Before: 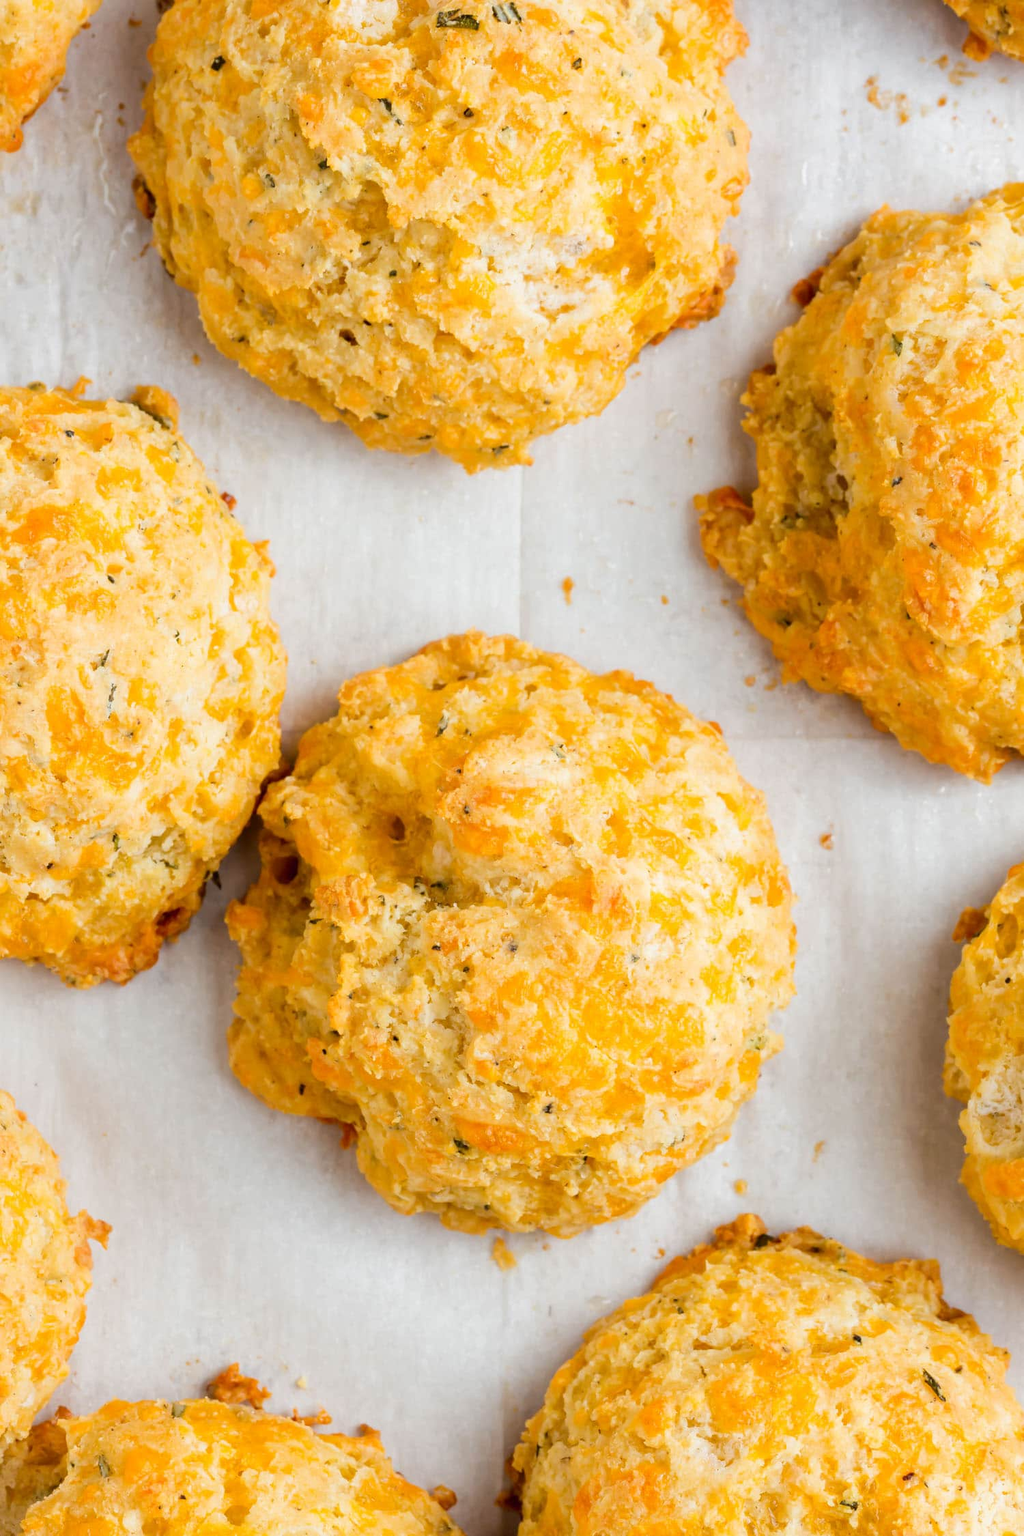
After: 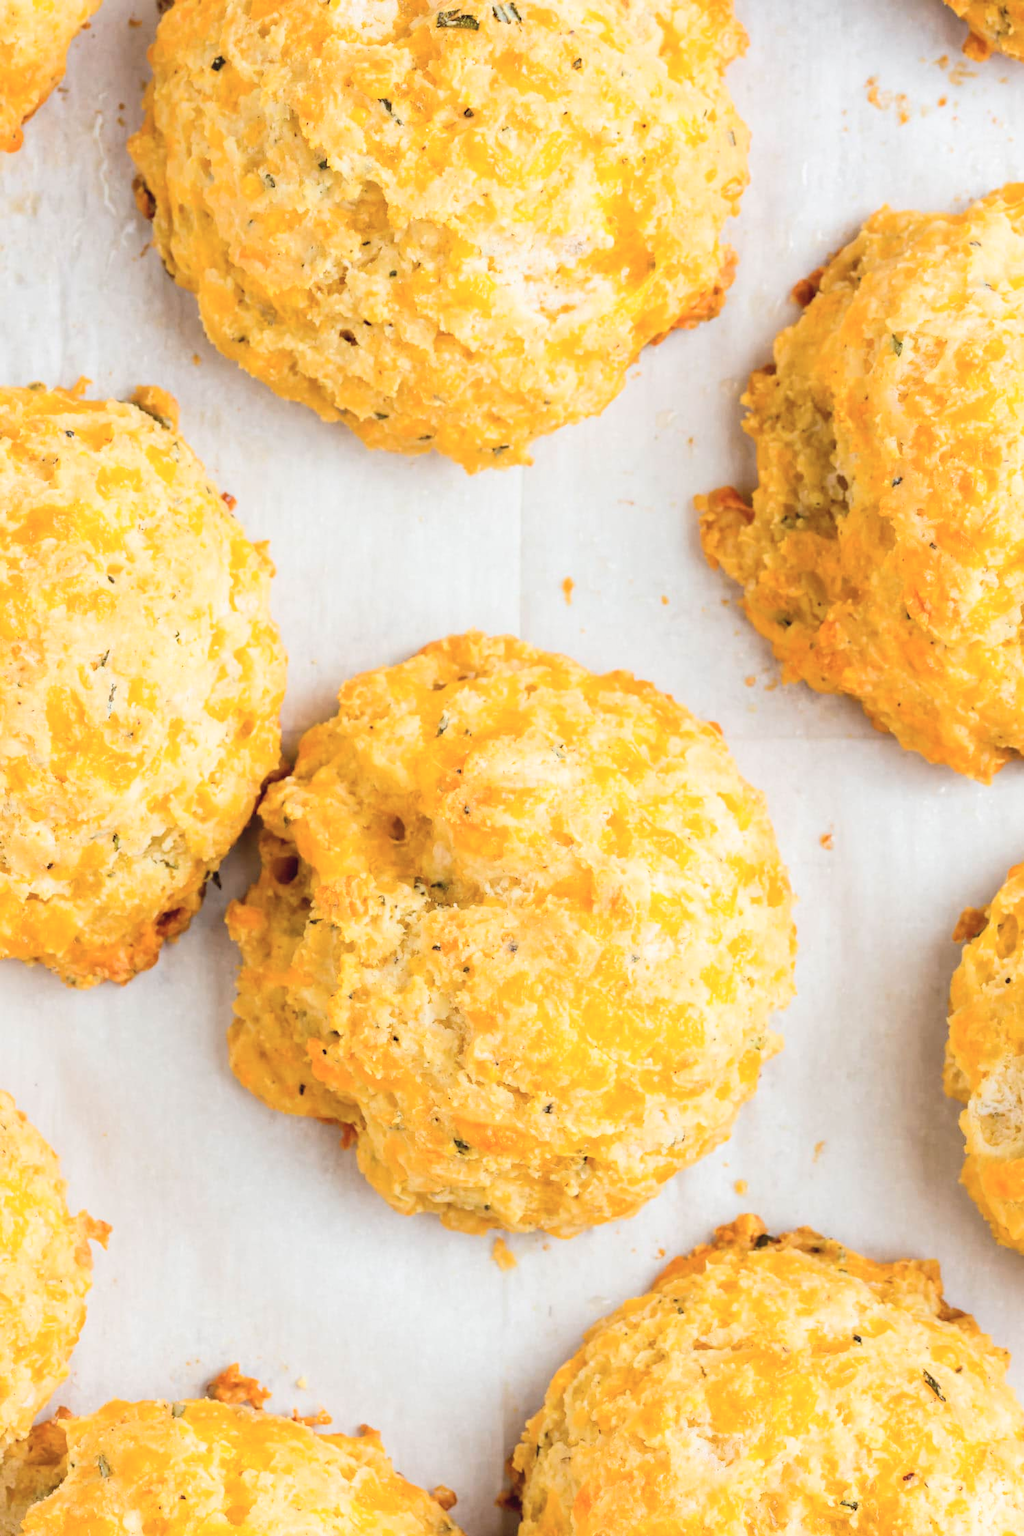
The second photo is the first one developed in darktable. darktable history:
contrast brightness saturation: contrast 0.14, brightness 0.218
